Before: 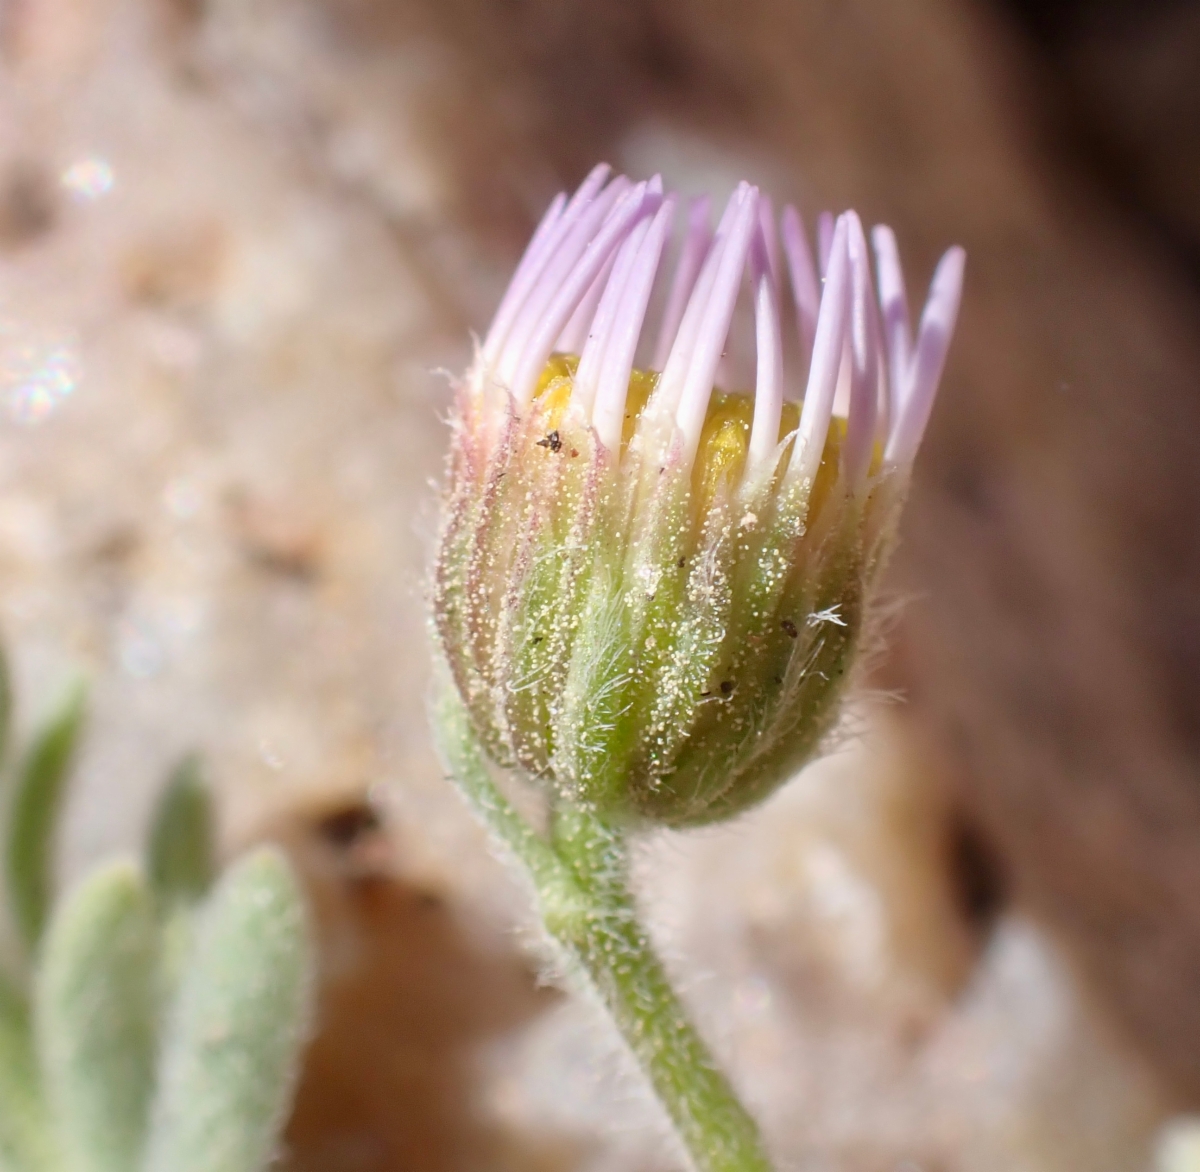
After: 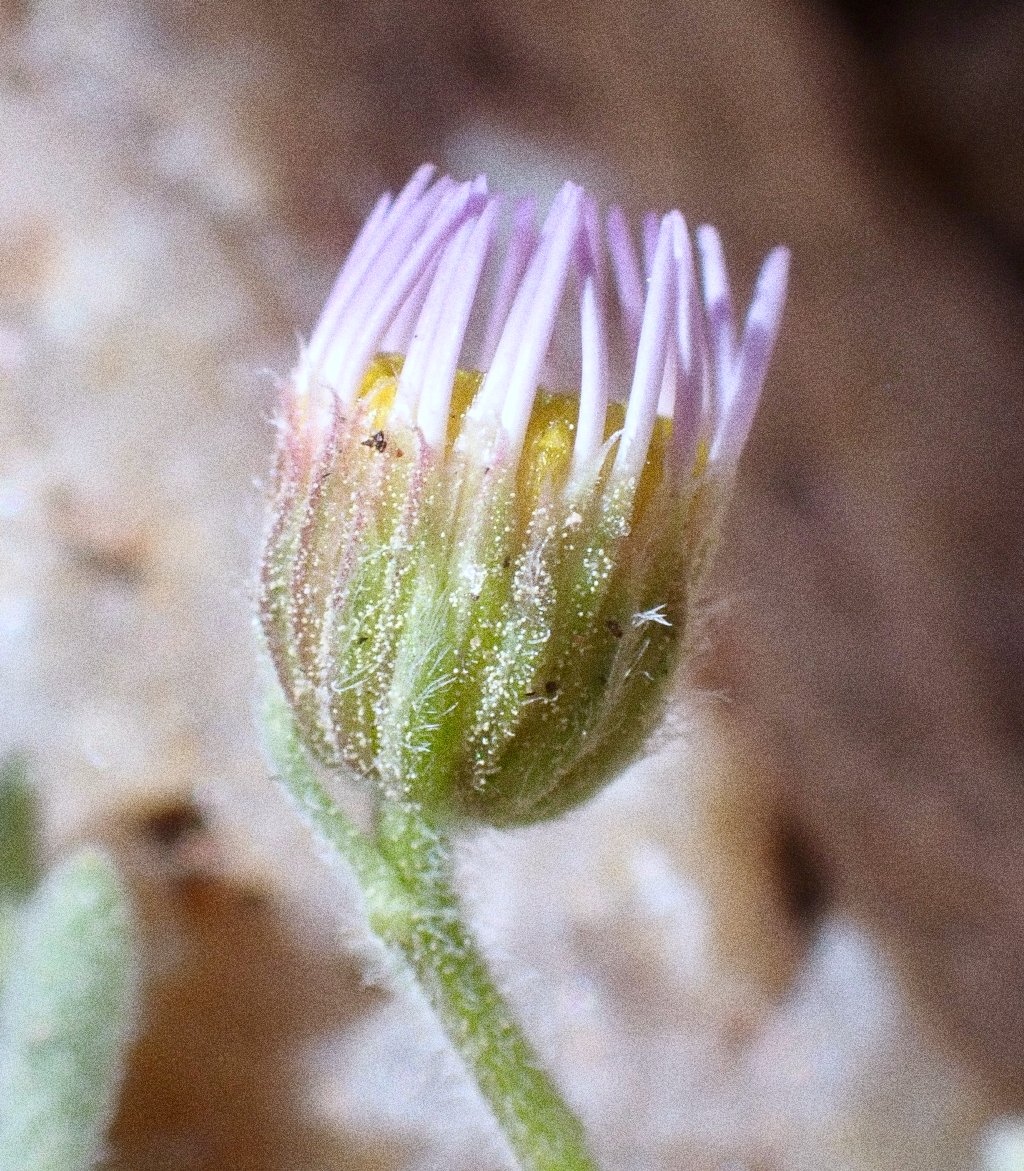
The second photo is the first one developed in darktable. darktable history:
crop and rotate: left 14.584%
grain: coarseness 10.62 ISO, strength 55.56%
white balance: red 0.931, blue 1.11
exposure: exposure 0.127 EV, compensate highlight preservation false
